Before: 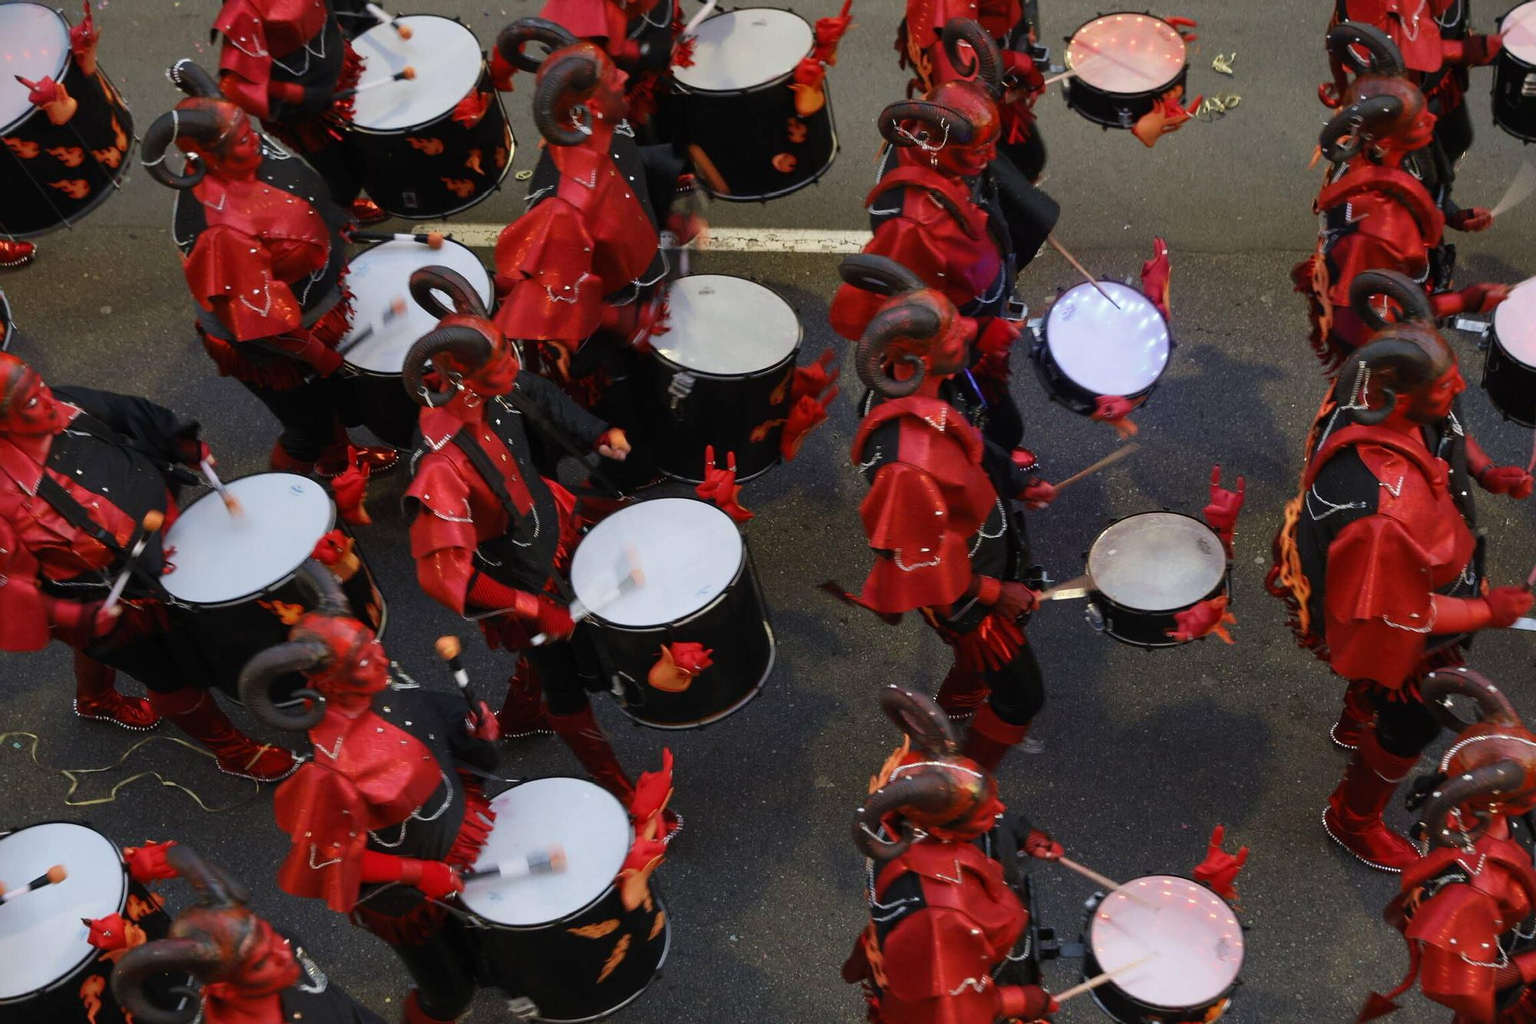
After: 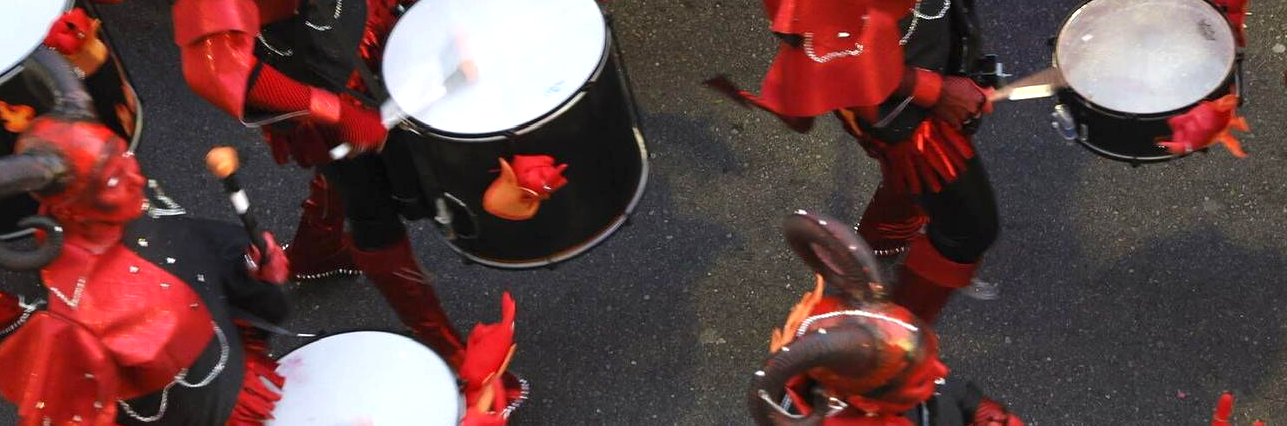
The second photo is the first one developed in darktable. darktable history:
exposure: black level correction 0, exposure 0.7 EV, compensate exposure bias true, compensate highlight preservation false
crop: left 18.091%, top 51.13%, right 17.525%, bottom 16.85%
